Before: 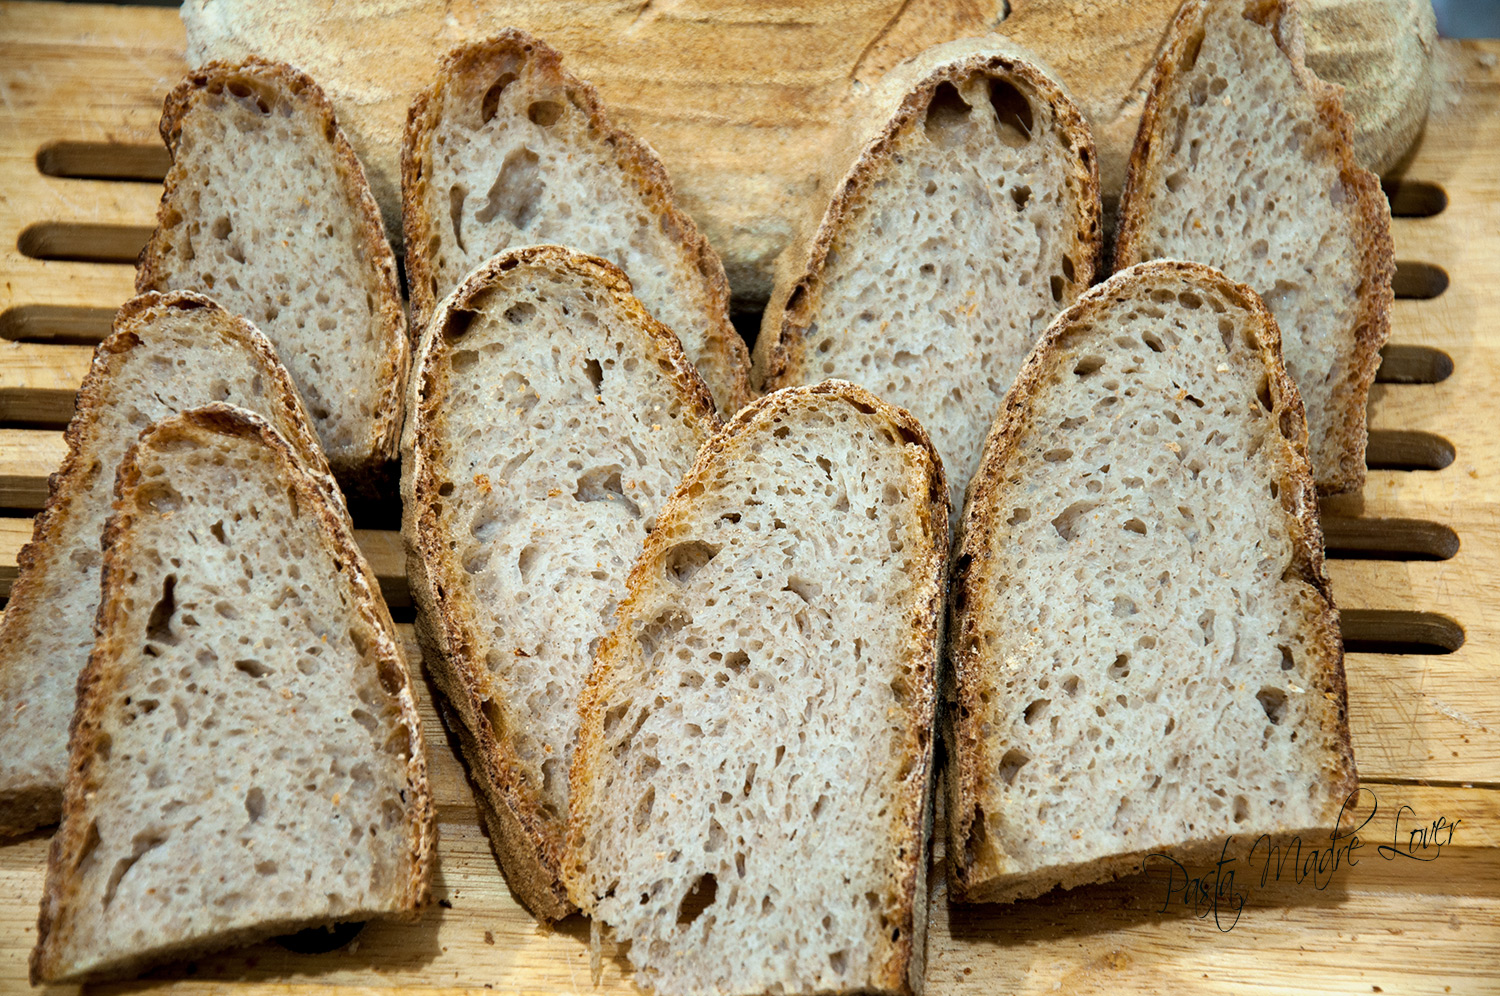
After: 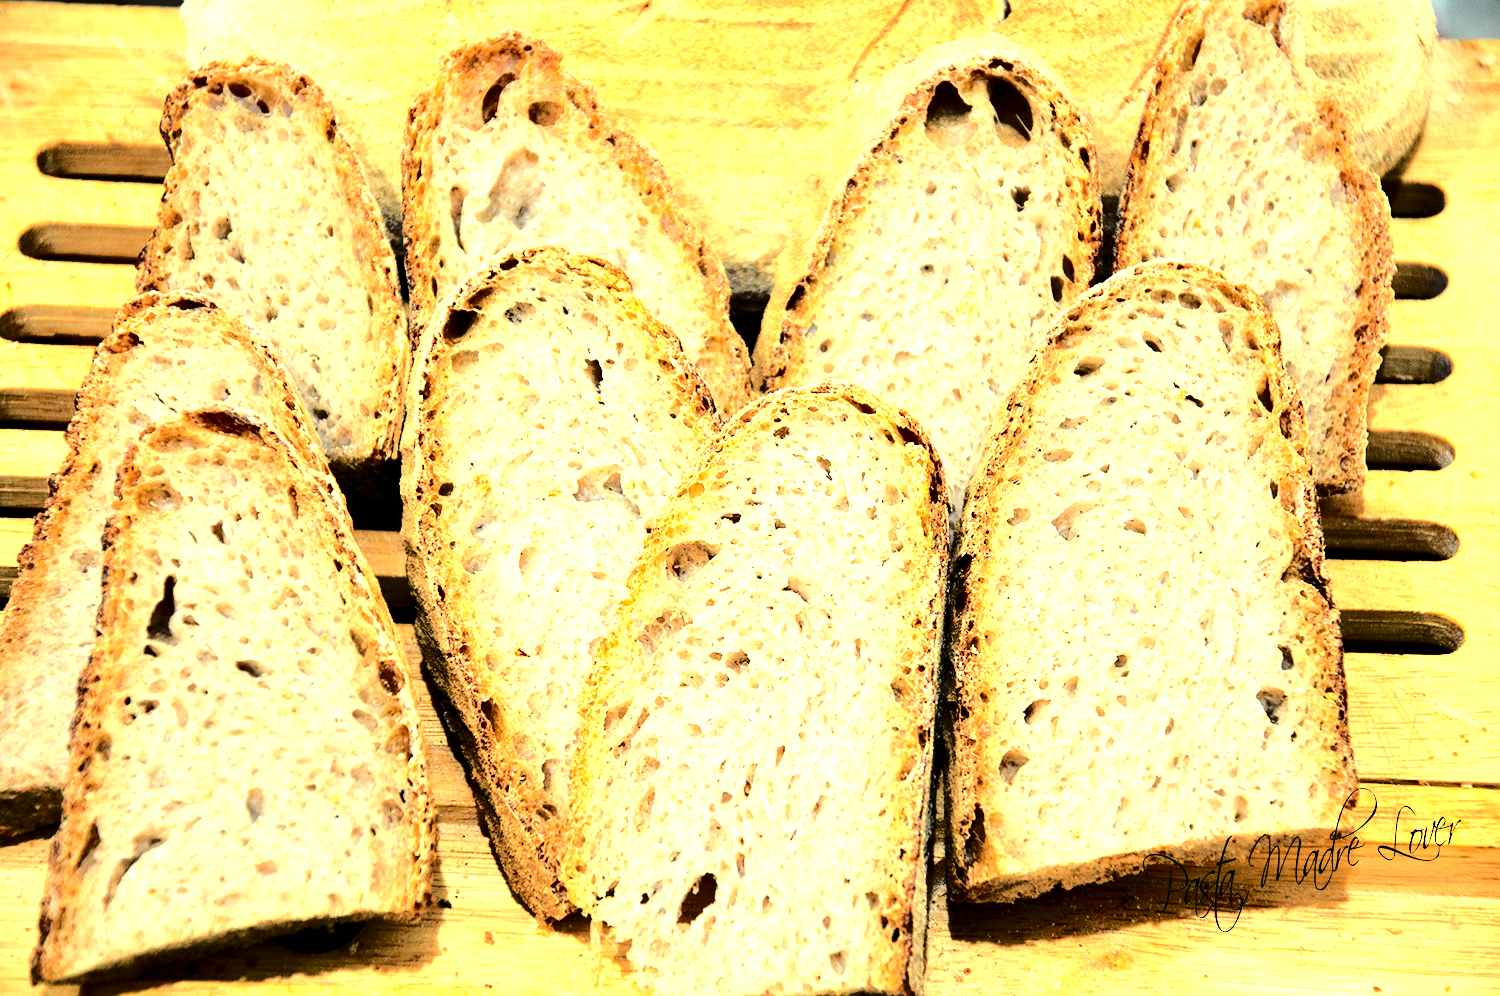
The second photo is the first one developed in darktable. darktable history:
tone equalizer: -8 EV -0.75 EV, -7 EV -0.7 EV, -6 EV -0.6 EV, -5 EV -0.4 EV, -3 EV 0.4 EV, -2 EV 0.6 EV, -1 EV 0.7 EV, +0 EV 0.75 EV, edges refinement/feathering 500, mask exposure compensation -1.57 EV, preserve details no
exposure: exposure 1 EV, compensate highlight preservation false
white balance: red 1.123, blue 0.83
tone curve: curves: ch0 [(0, 0) (0.094, 0.039) (0.243, 0.155) (0.411, 0.482) (0.479, 0.583) (0.654, 0.742) (0.793, 0.851) (0.994, 0.974)]; ch1 [(0, 0) (0.161, 0.092) (0.35, 0.33) (0.392, 0.392) (0.456, 0.456) (0.505, 0.502) (0.537, 0.518) (0.553, 0.53) (0.573, 0.569) (0.718, 0.718) (1, 1)]; ch2 [(0, 0) (0.346, 0.362) (0.411, 0.412) (0.502, 0.502) (0.531, 0.521) (0.576, 0.553) (0.615, 0.621) (1, 1)], color space Lab, independent channels, preserve colors none
